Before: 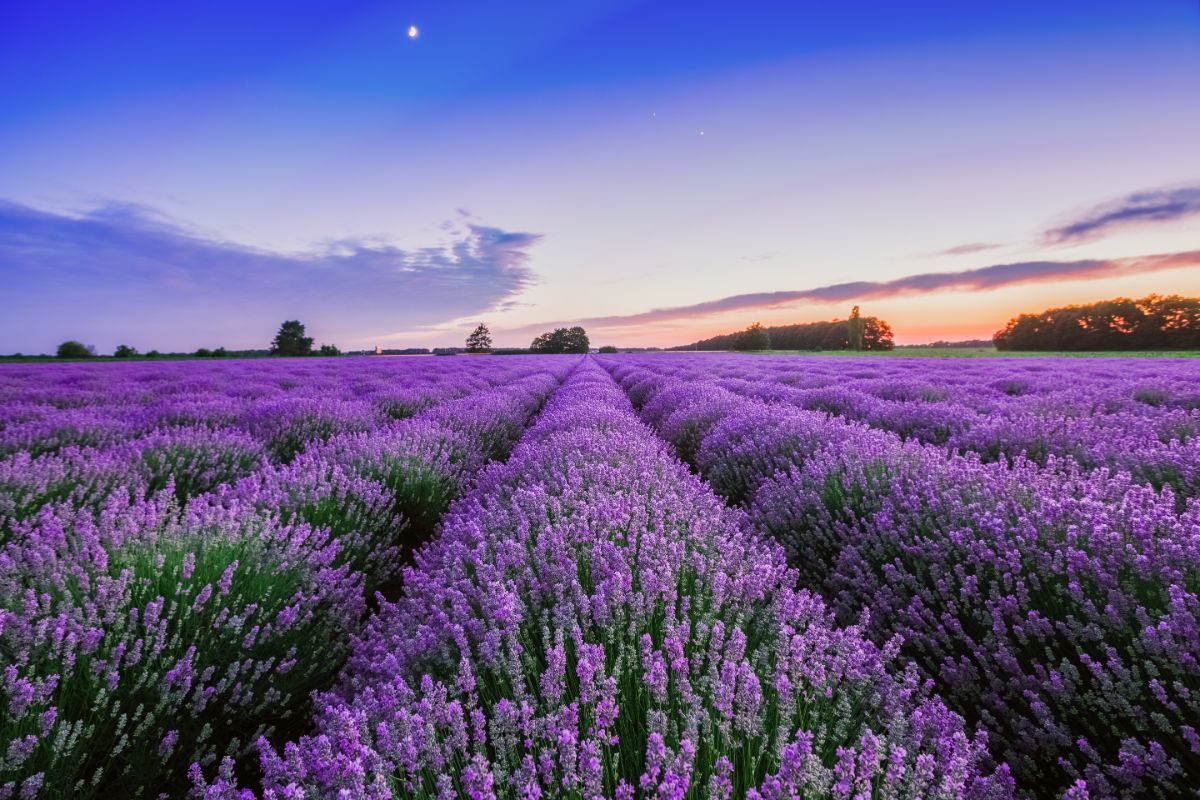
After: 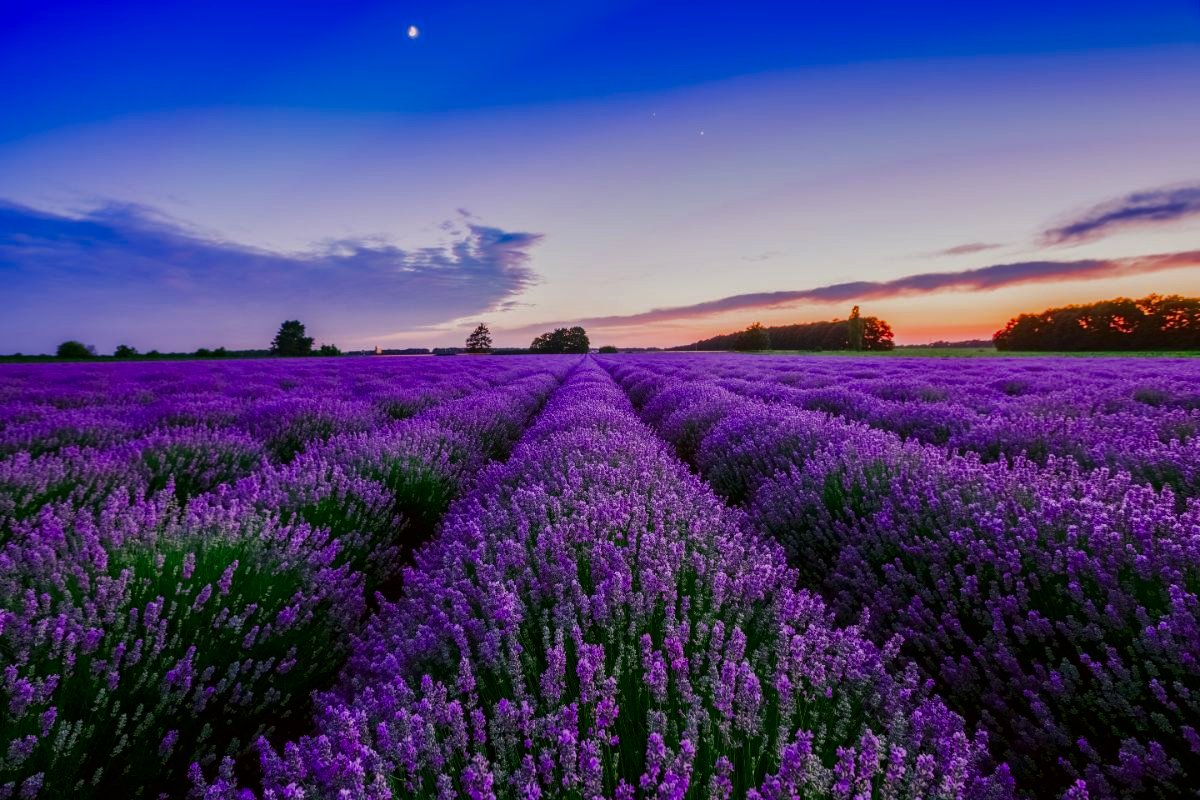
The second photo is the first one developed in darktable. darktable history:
contrast brightness saturation: brightness -0.25, saturation 0.2
shadows and highlights: shadows -20, white point adjustment -2, highlights -35
